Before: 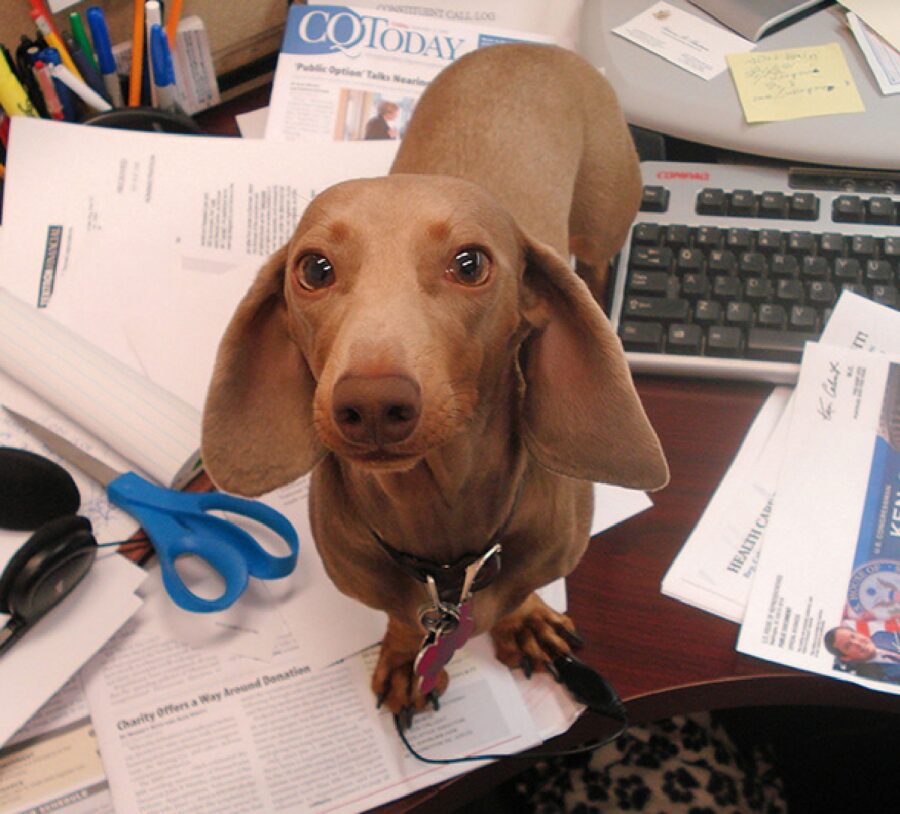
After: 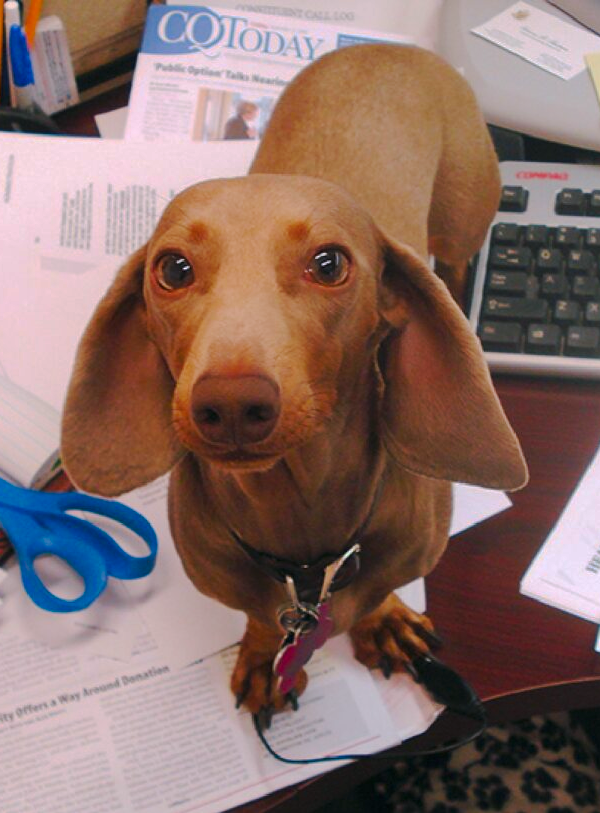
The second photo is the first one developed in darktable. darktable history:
tone curve: curves: ch0 [(0, 0) (0.003, 0.01) (0.011, 0.014) (0.025, 0.029) (0.044, 0.051) (0.069, 0.072) (0.1, 0.097) (0.136, 0.123) (0.177, 0.16) (0.224, 0.2) (0.277, 0.248) (0.335, 0.305) (0.399, 0.37) (0.468, 0.454) (0.543, 0.534) (0.623, 0.609) (0.709, 0.681) (0.801, 0.752) (0.898, 0.841) (1, 1)], preserve colors none
white balance: red 0.984, blue 1.059
color balance: mode lift, gamma, gain (sRGB), lift [1, 1, 1.022, 1.026]
crop and rotate: left 15.754%, right 17.579%
color balance rgb: perceptual saturation grading › global saturation 30%, global vibrance 10%
